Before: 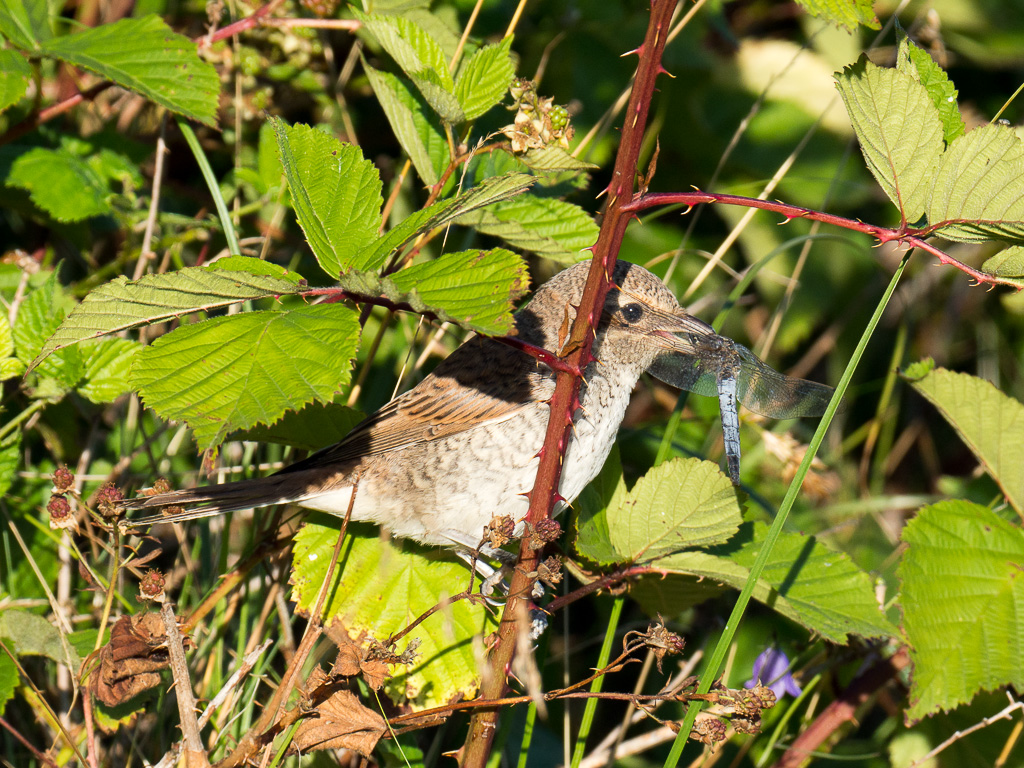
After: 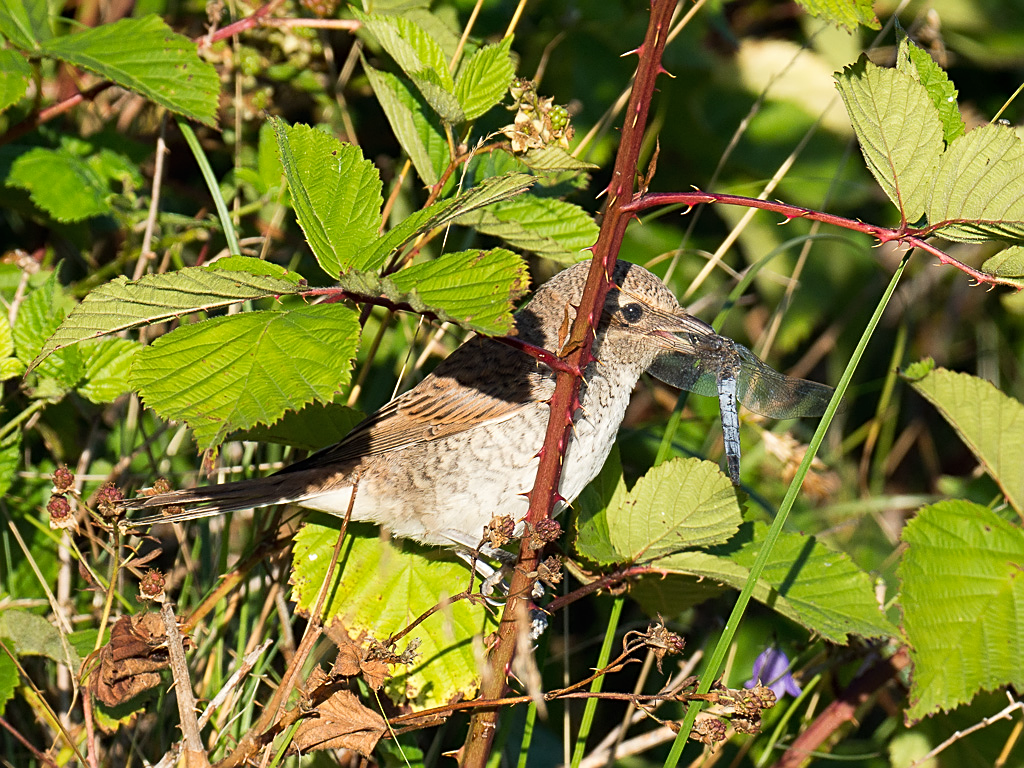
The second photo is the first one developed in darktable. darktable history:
sharpen: on, module defaults
local contrast: mode bilateral grid, contrast 100, coarseness 99, detail 89%, midtone range 0.2
